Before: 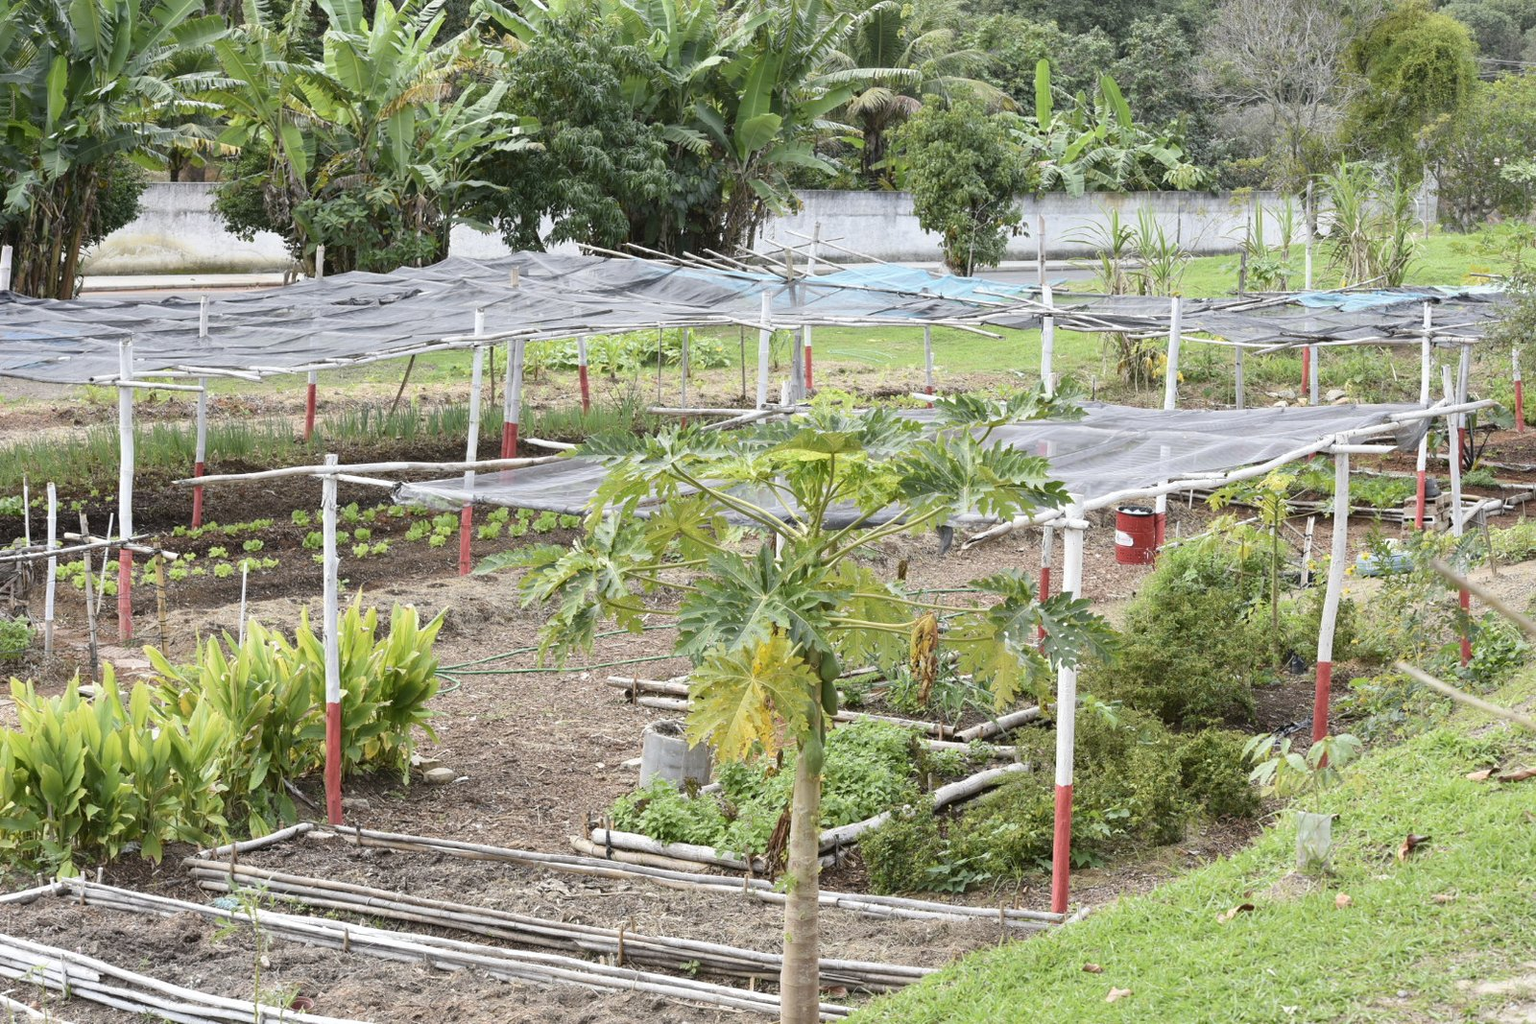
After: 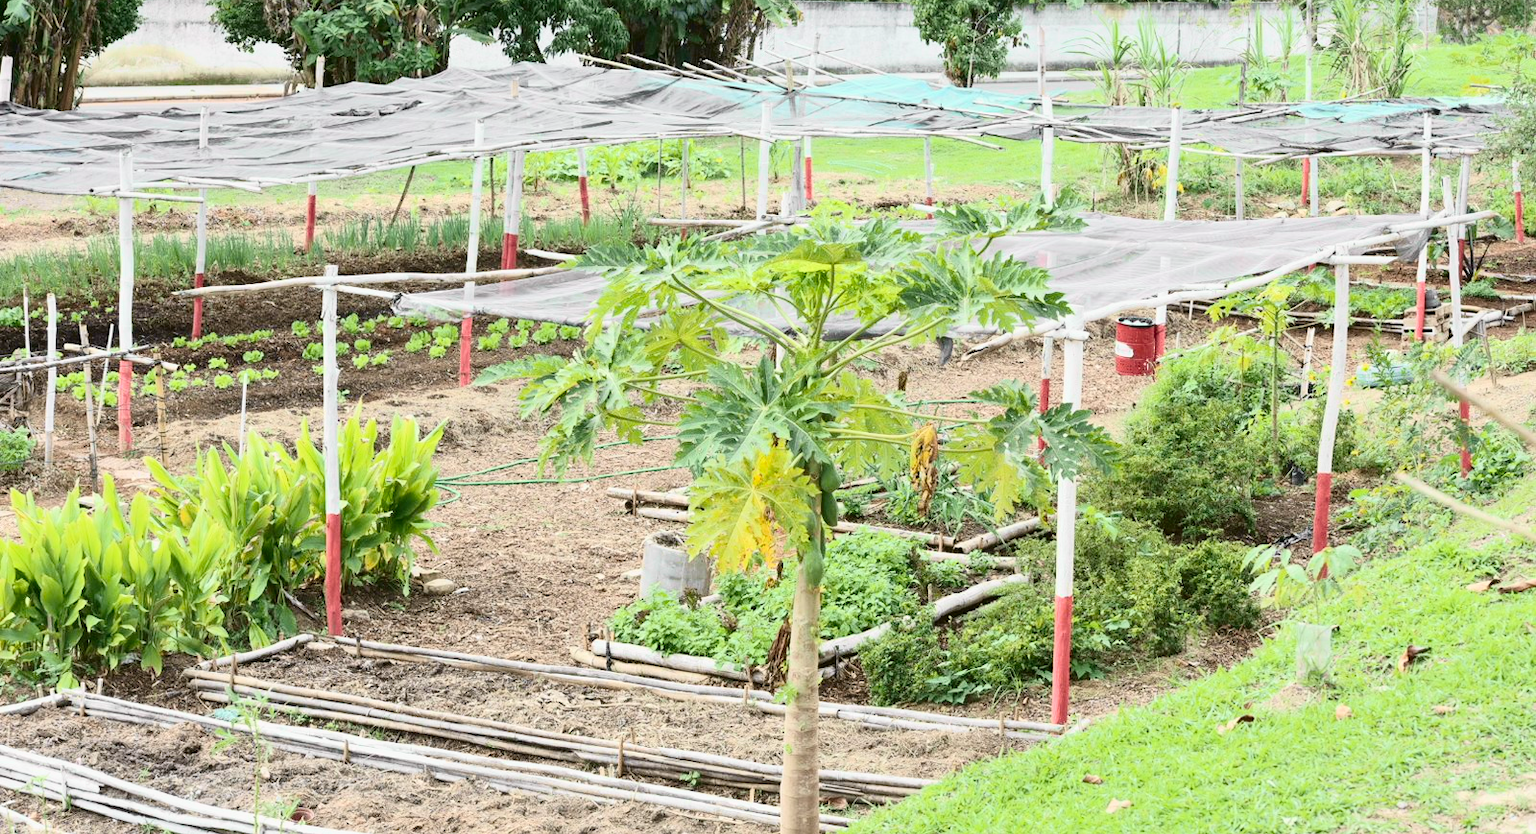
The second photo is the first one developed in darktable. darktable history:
crop and rotate: top 18.507%
tone curve: curves: ch0 [(0, 0.036) (0.037, 0.042) (0.167, 0.143) (0.433, 0.502) (0.531, 0.637) (0.696, 0.825) (0.856, 0.92) (1, 0.98)]; ch1 [(0, 0) (0.424, 0.383) (0.482, 0.459) (0.501, 0.5) (0.522, 0.526) (0.559, 0.563) (0.604, 0.646) (0.715, 0.729) (1, 1)]; ch2 [(0, 0) (0.369, 0.388) (0.45, 0.48) (0.499, 0.502) (0.504, 0.504) (0.512, 0.526) (0.581, 0.595) (0.708, 0.786) (1, 1)], color space Lab, independent channels, preserve colors none
levels: levels [0.018, 0.493, 1]
